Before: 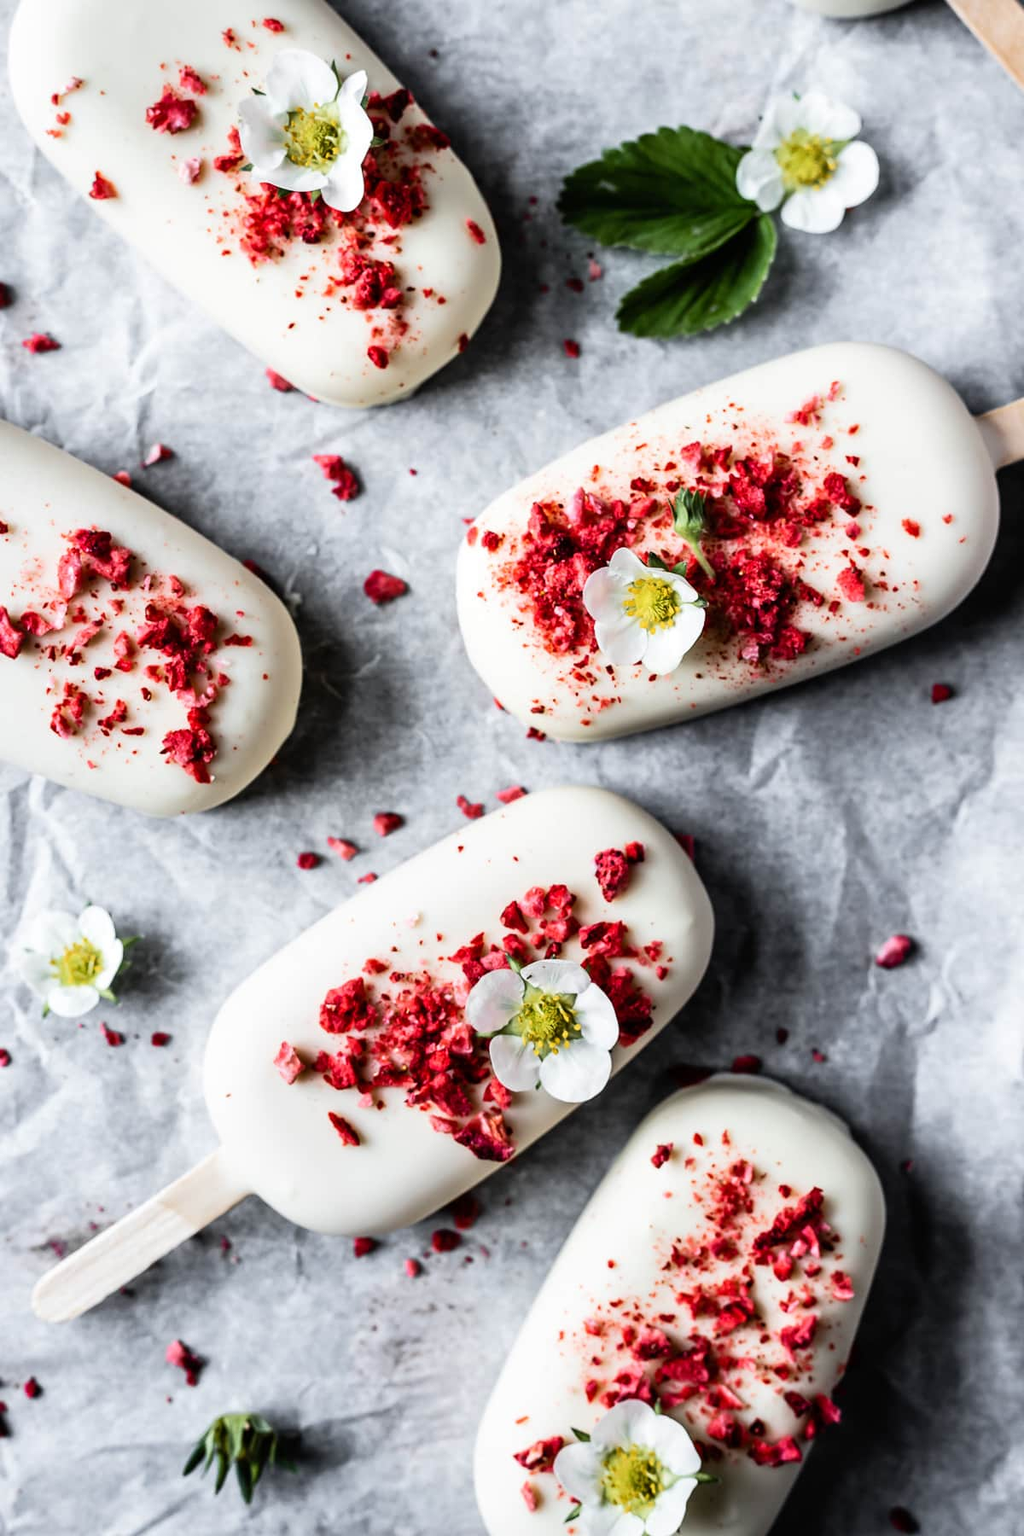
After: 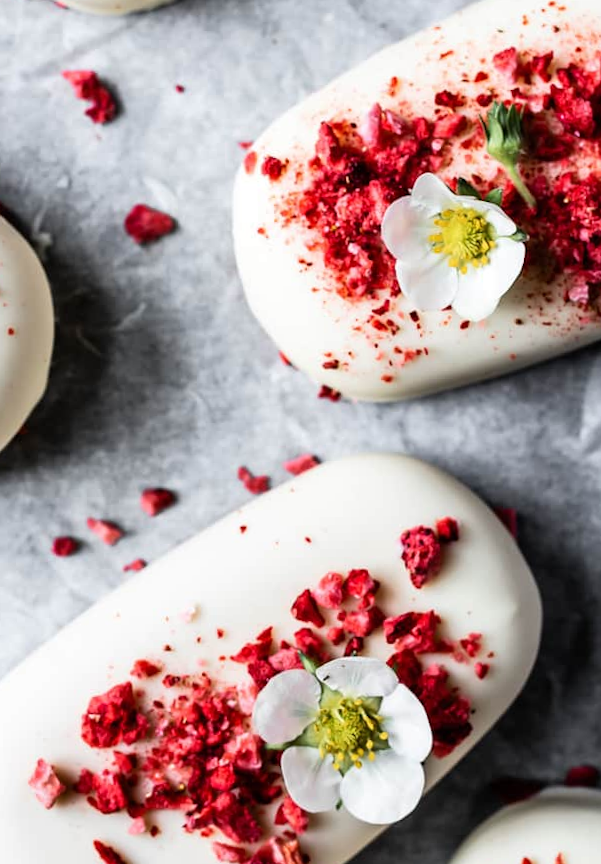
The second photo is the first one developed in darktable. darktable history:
crop: left 25%, top 25%, right 25%, bottom 25%
rotate and perspective: rotation -1°, crop left 0.011, crop right 0.989, crop top 0.025, crop bottom 0.975
